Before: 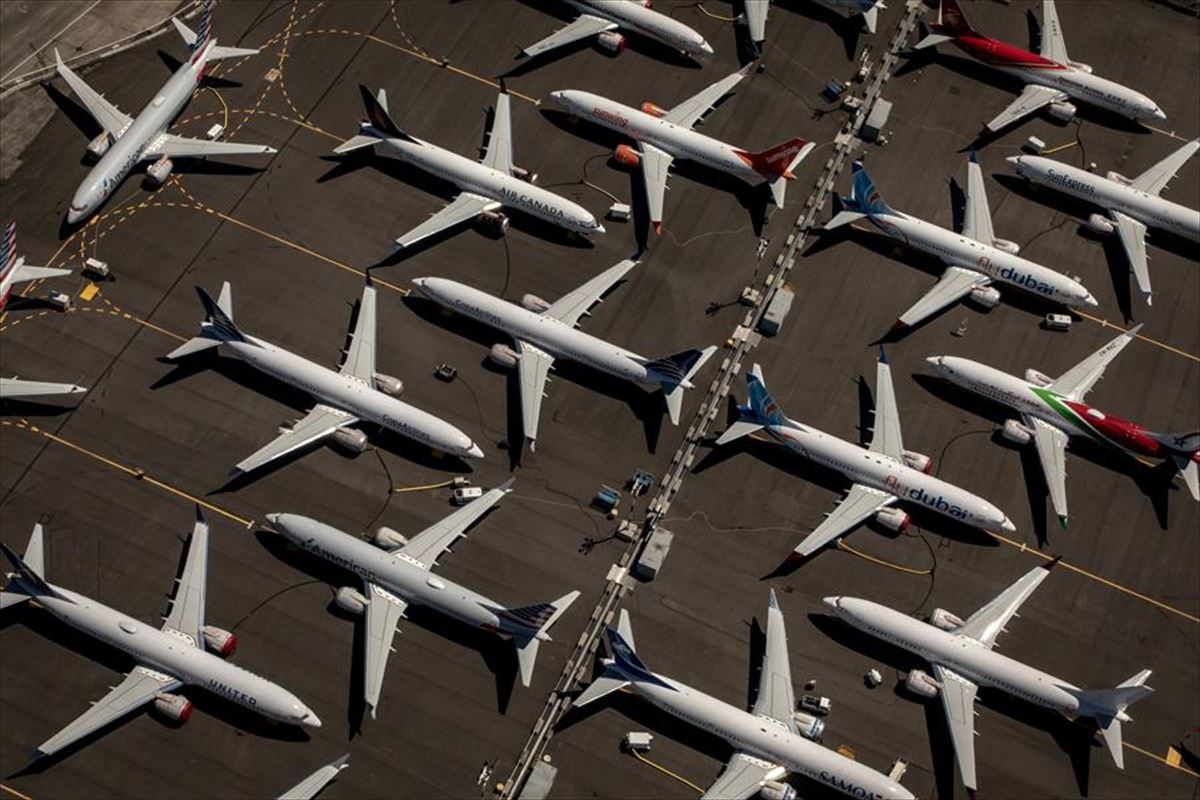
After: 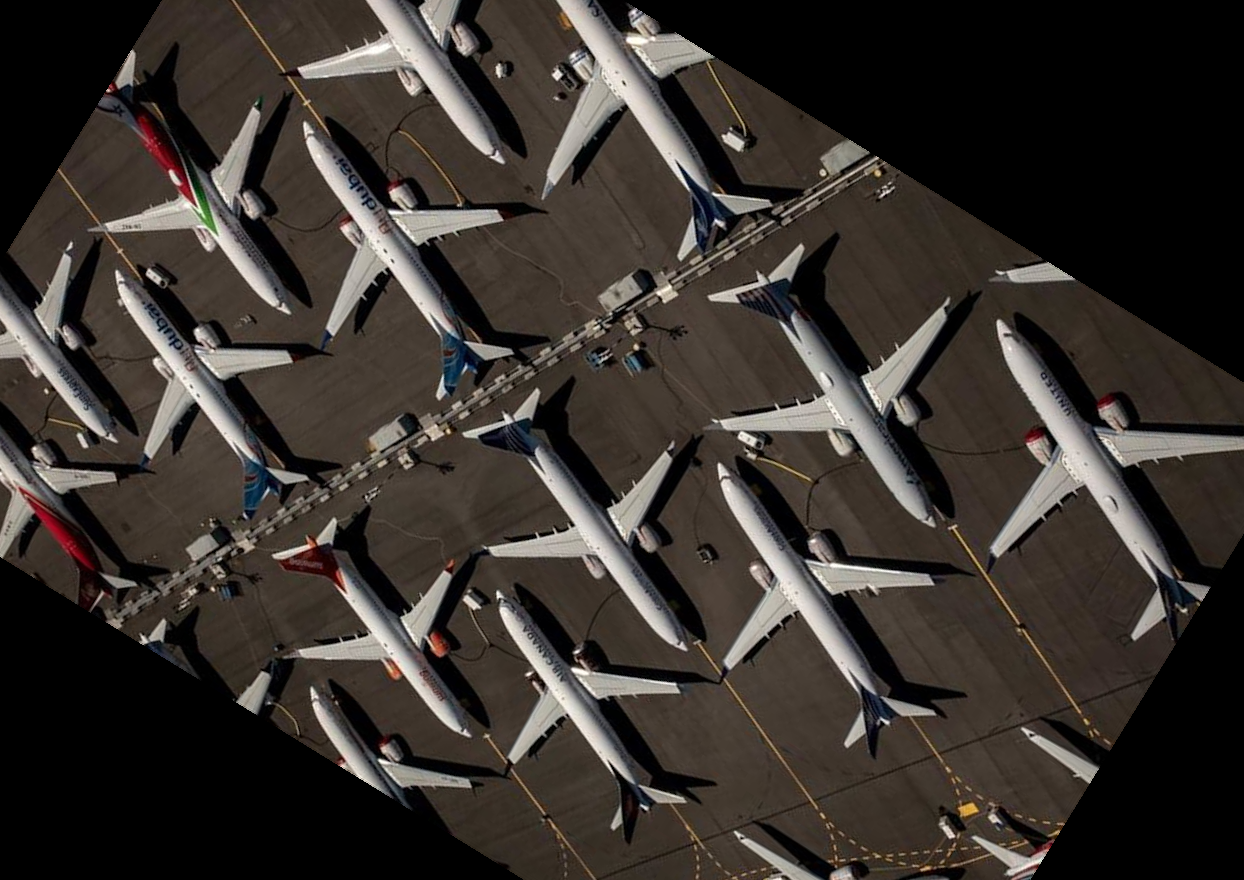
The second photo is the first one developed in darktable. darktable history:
crop and rotate: angle 148.36°, left 9.099%, top 15.653%, right 4.555%, bottom 17.126%
